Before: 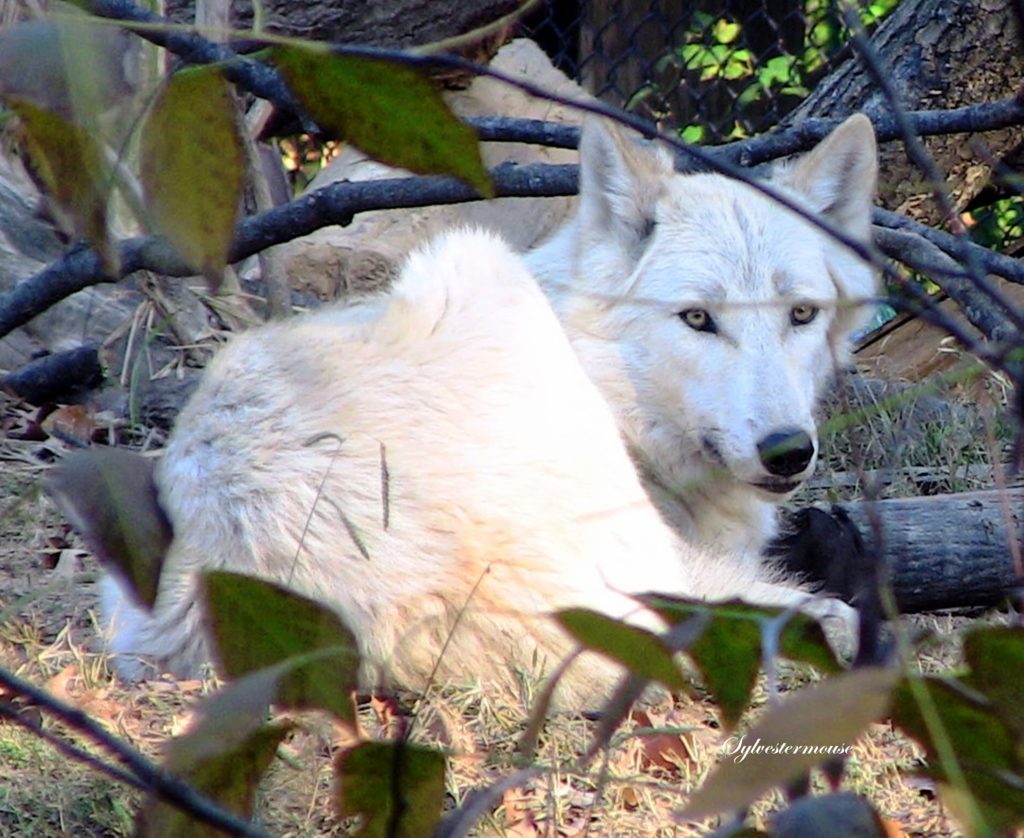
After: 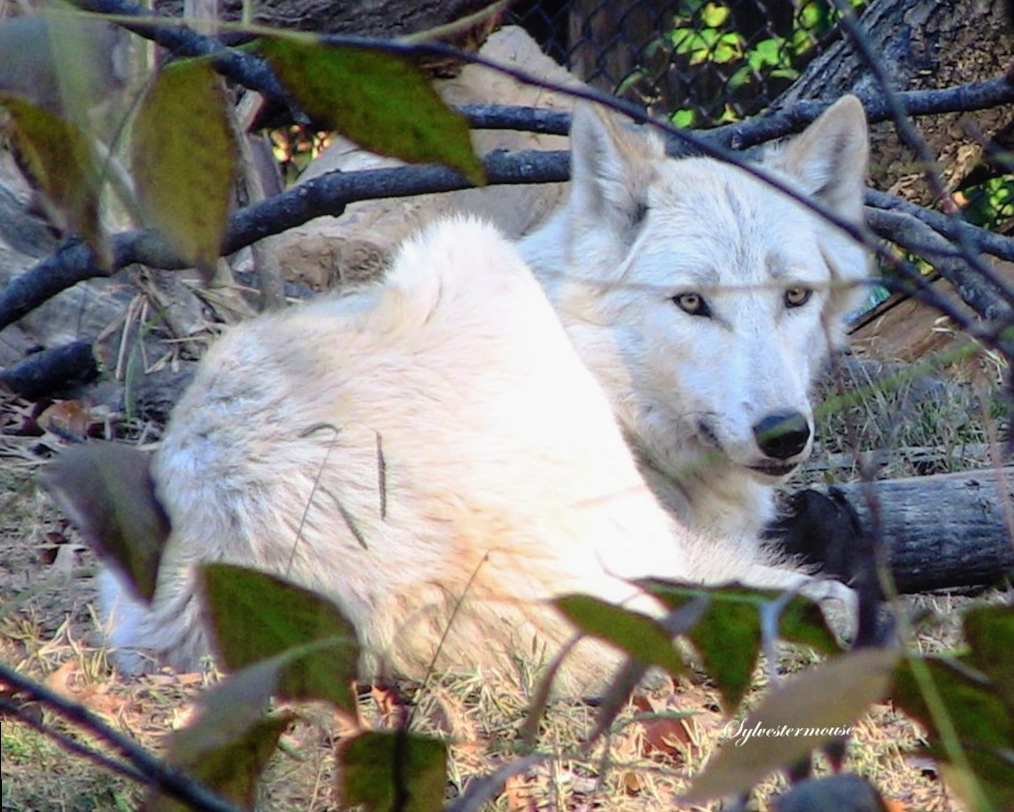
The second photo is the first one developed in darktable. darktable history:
exposure: exposure 0.014 EV, compensate highlight preservation false
rotate and perspective: rotation -1°, crop left 0.011, crop right 0.989, crop top 0.025, crop bottom 0.975
local contrast: detail 110%
